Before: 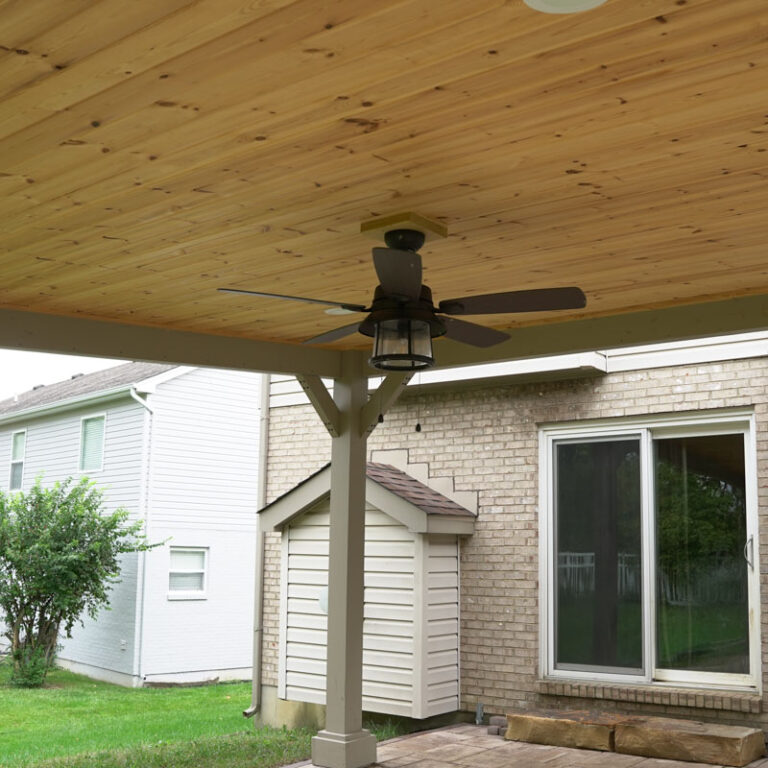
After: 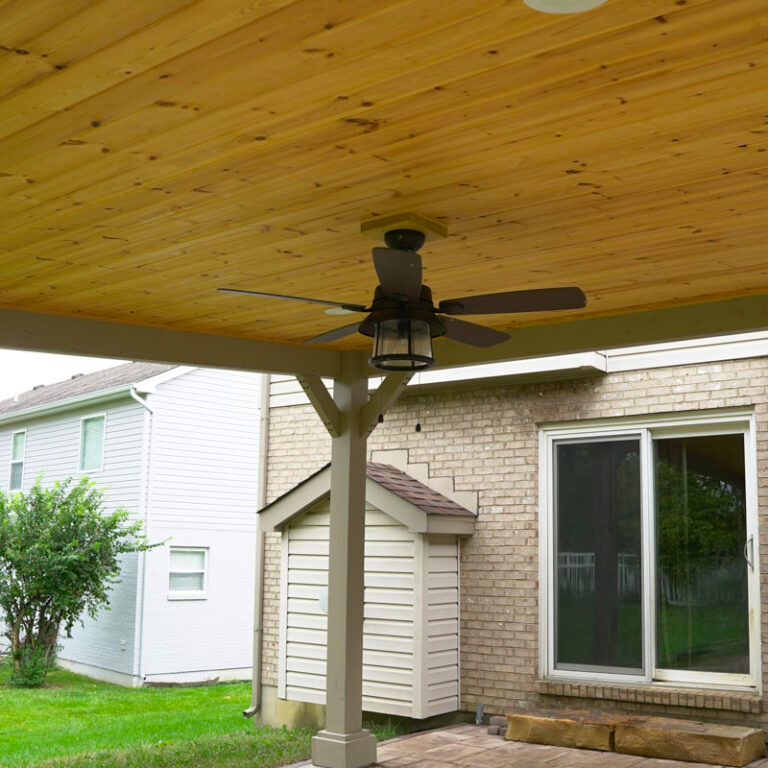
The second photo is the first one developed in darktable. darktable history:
tone equalizer: on, module defaults
color balance rgb: perceptual saturation grading › global saturation 20%, global vibrance 20%
